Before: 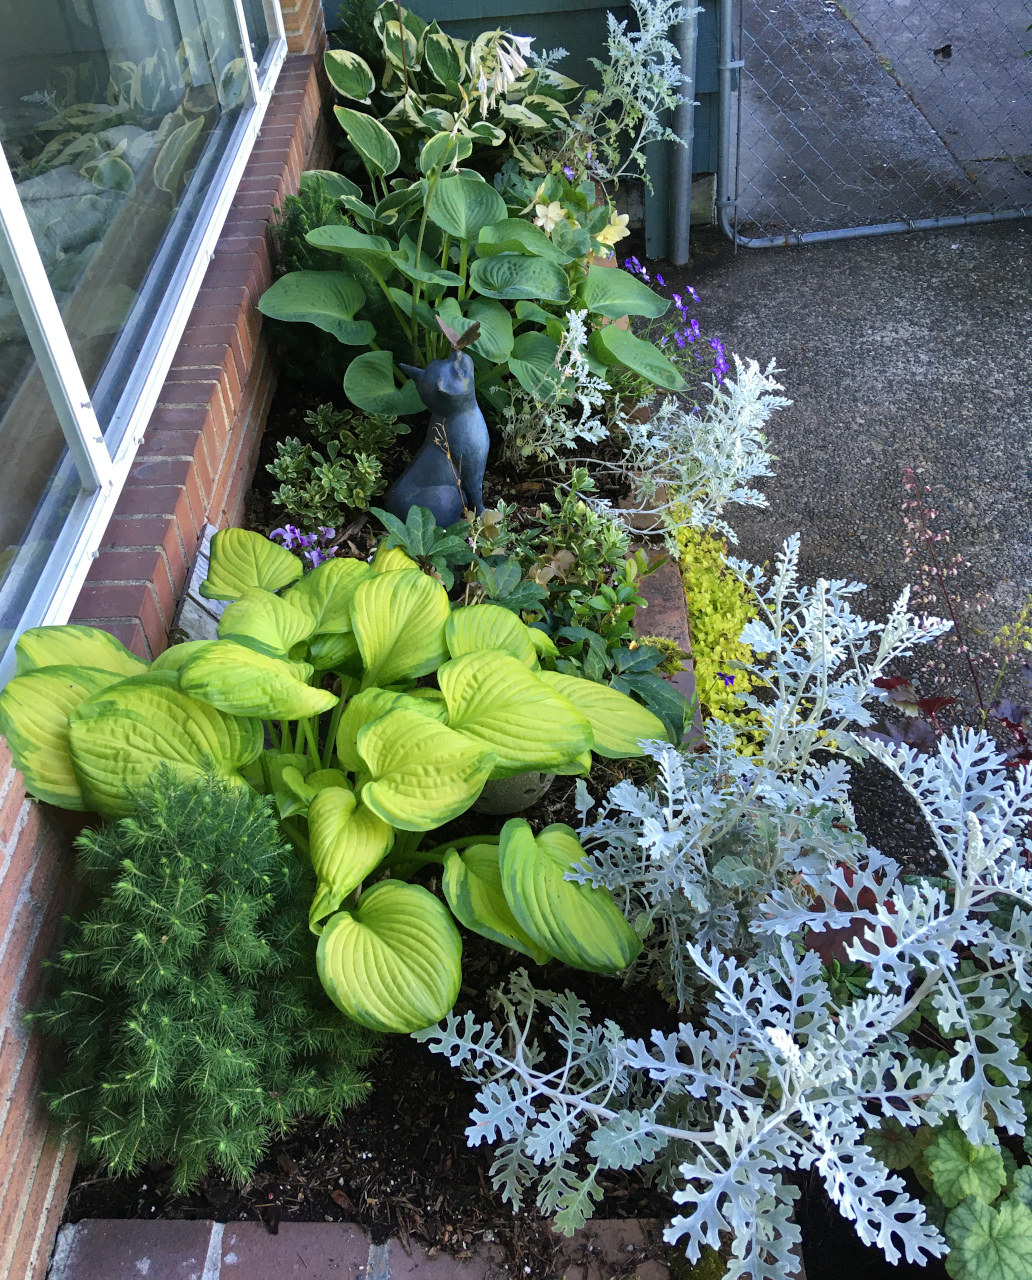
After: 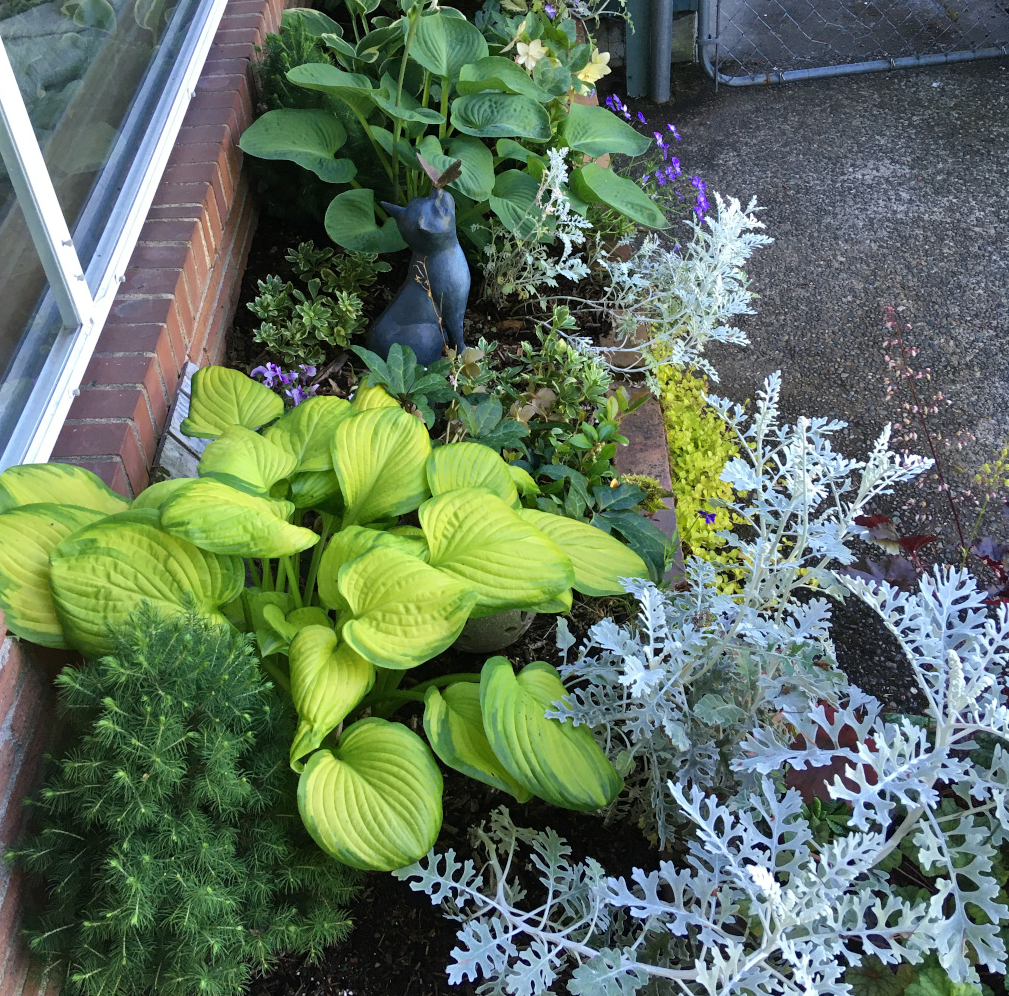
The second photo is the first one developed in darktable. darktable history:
crop and rotate: left 1.934%, top 12.692%, right 0.208%, bottom 9.466%
